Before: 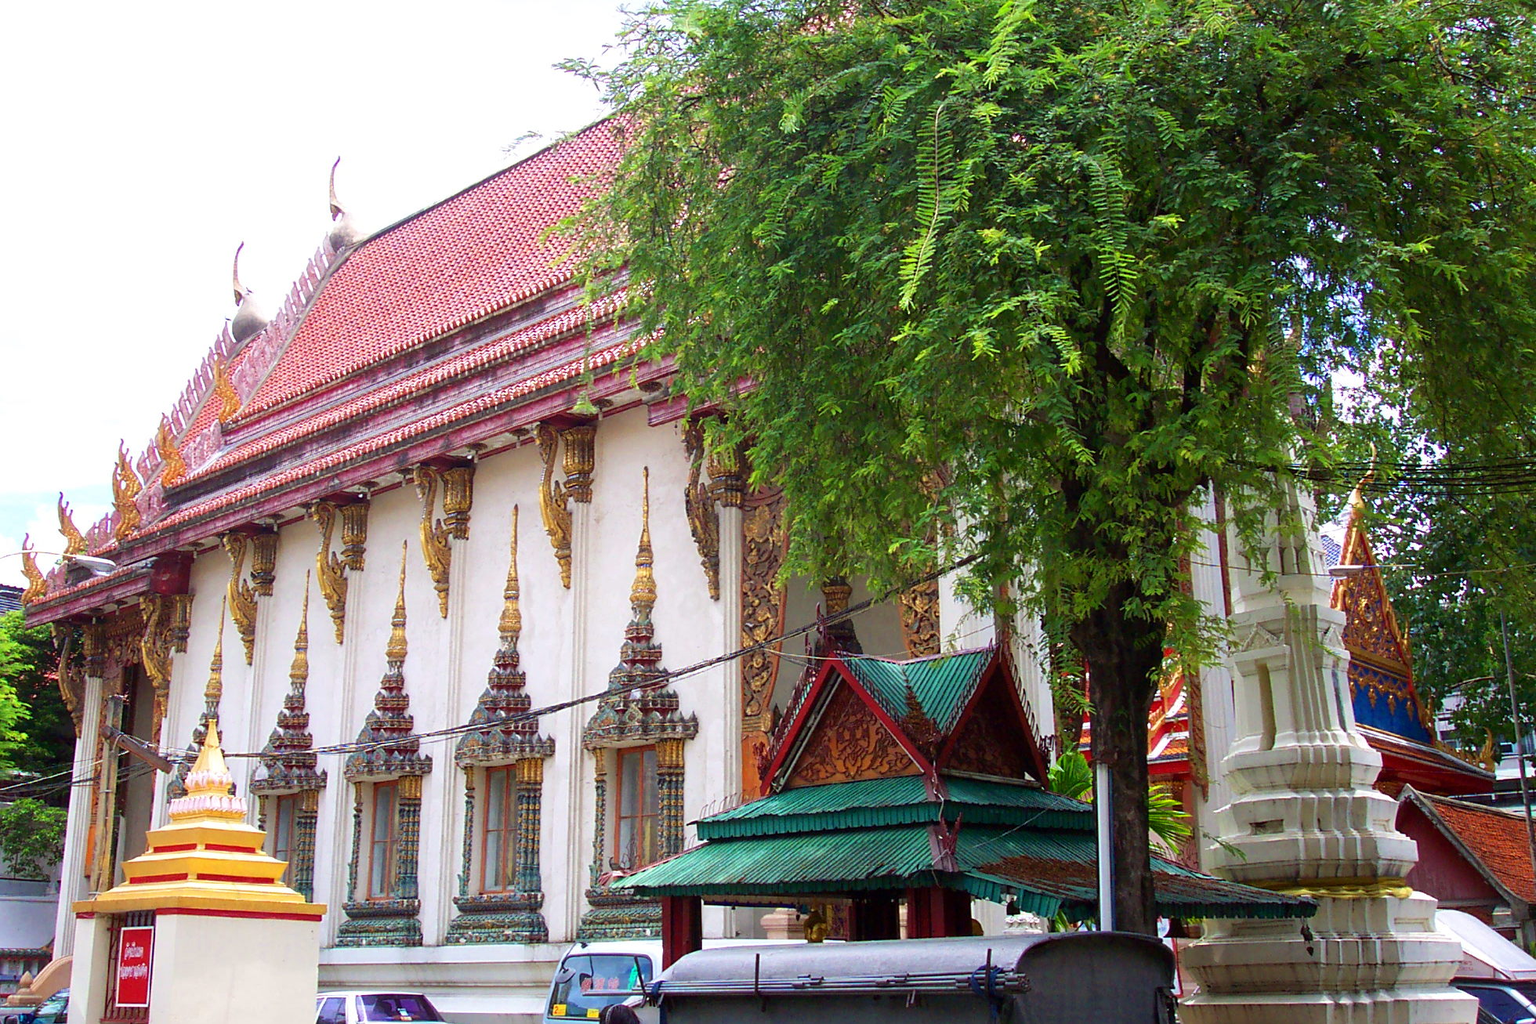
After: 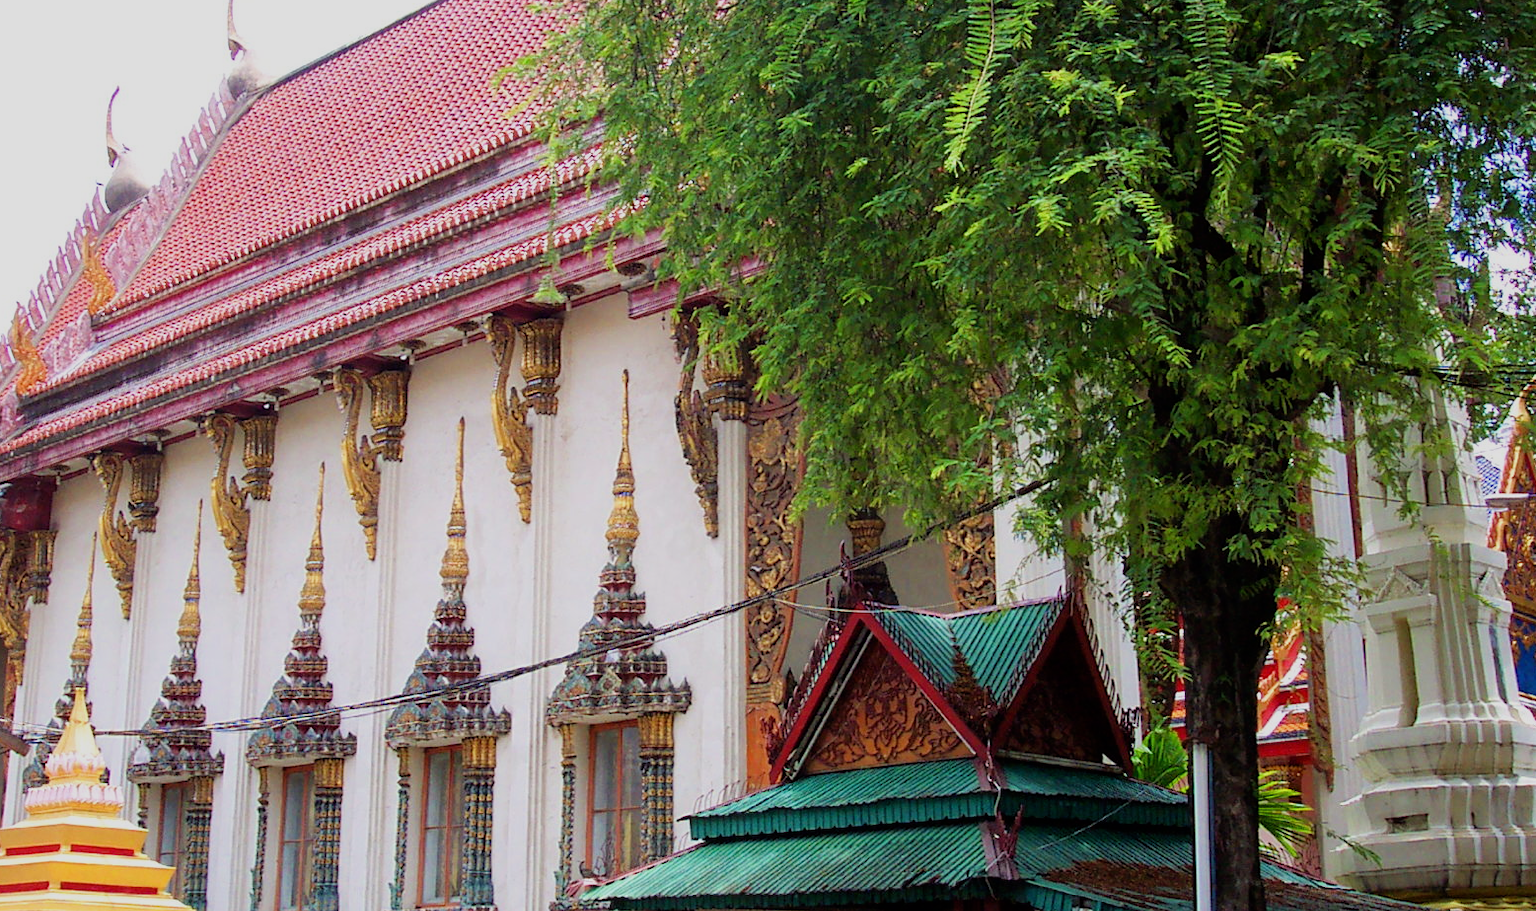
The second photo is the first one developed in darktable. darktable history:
crop: left 9.712%, top 16.928%, right 10.845%, bottom 12.332%
white balance: emerald 1
filmic rgb: white relative exposure 3.8 EV, hardness 4.35
